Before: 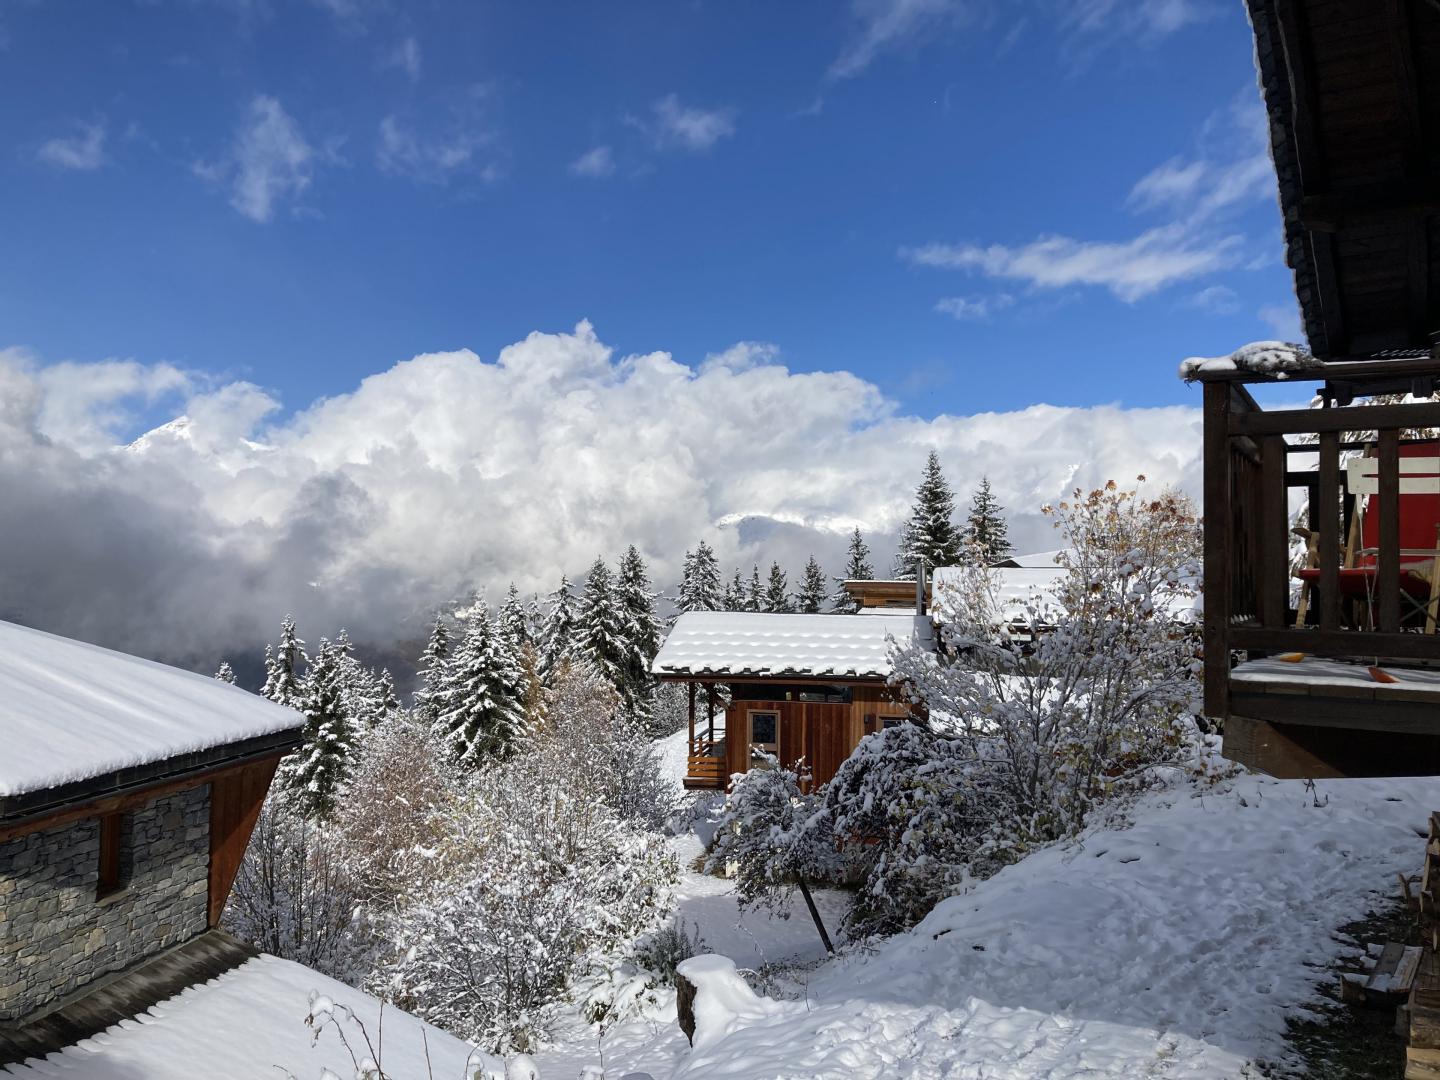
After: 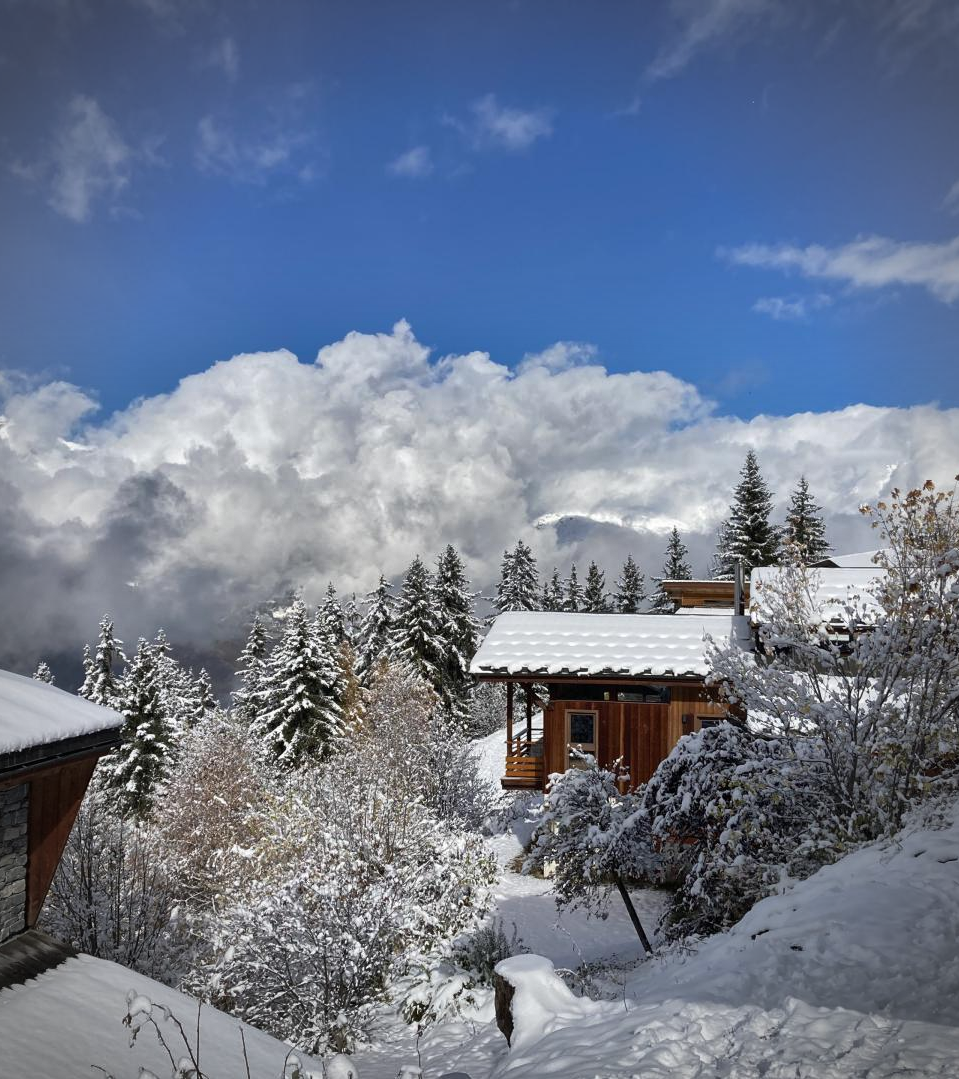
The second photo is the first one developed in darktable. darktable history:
vignetting: automatic ratio true
shadows and highlights: shadows 19.13, highlights -83.41, soften with gaussian
crop and rotate: left 12.648%, right 20.685%
